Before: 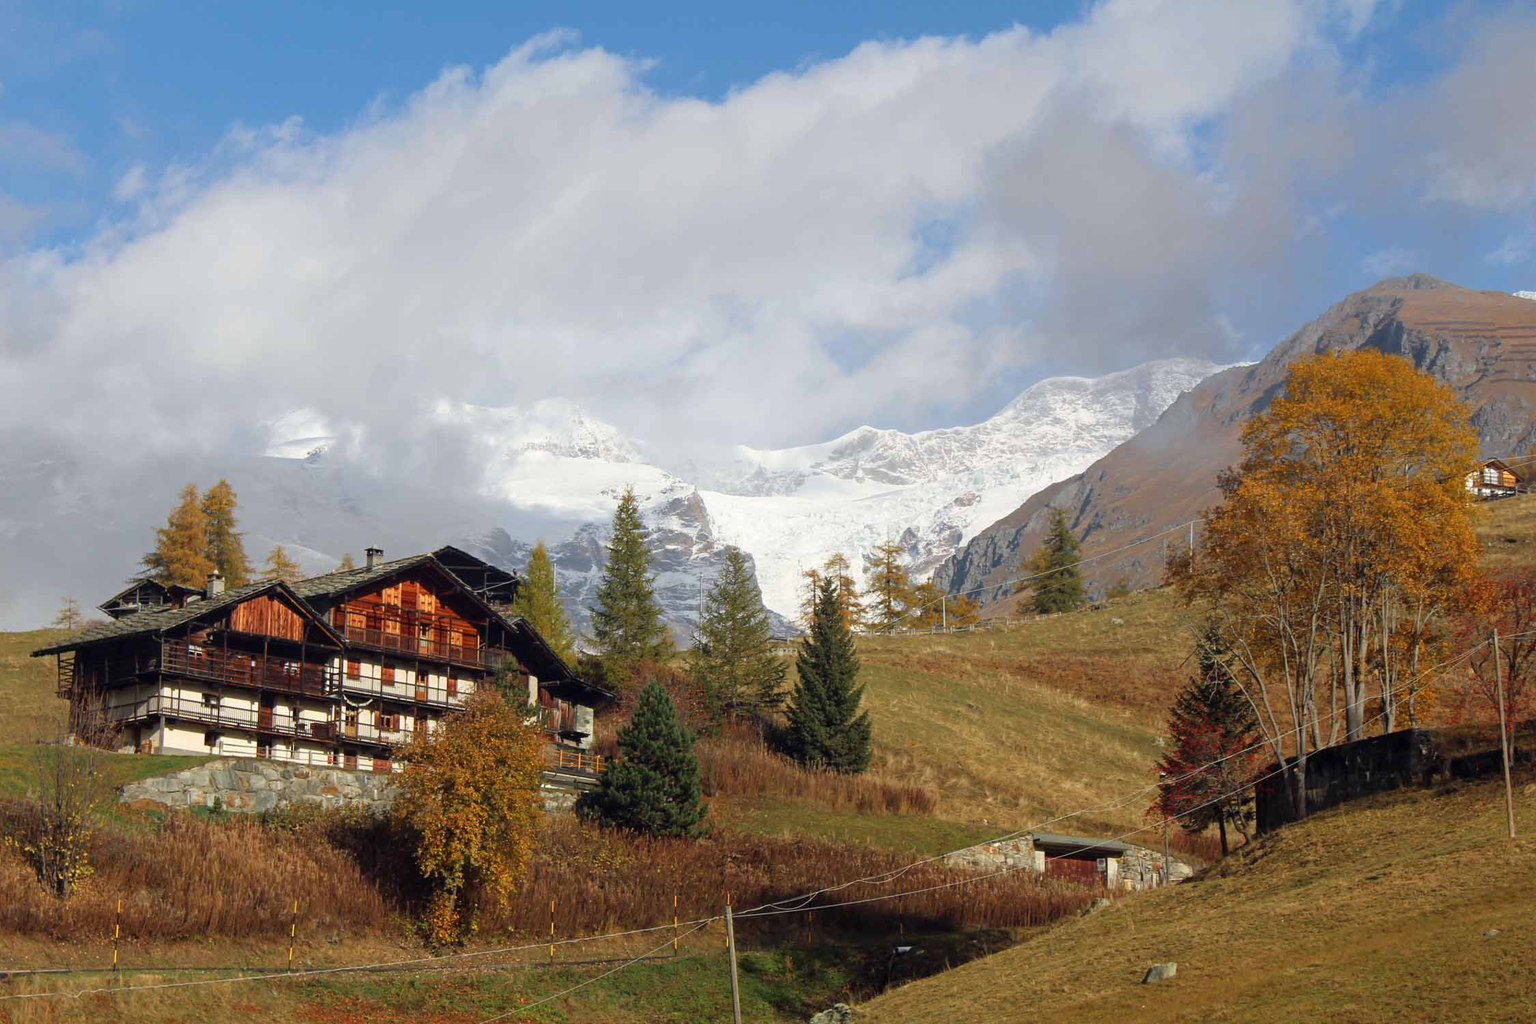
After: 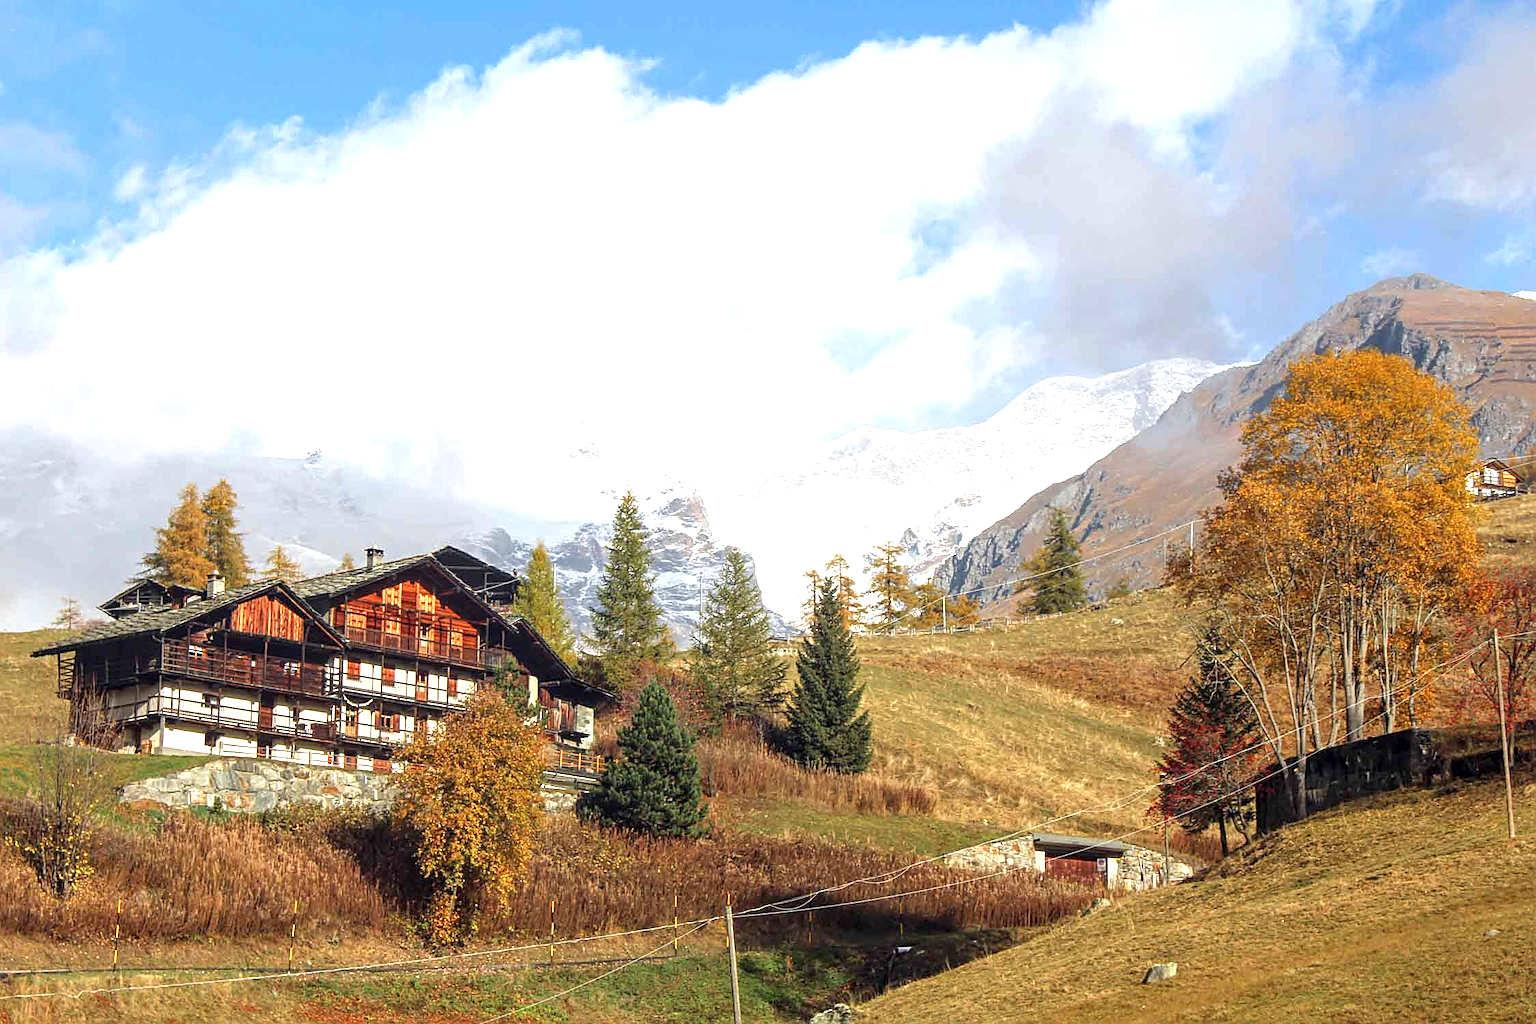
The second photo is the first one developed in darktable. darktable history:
exposure: exposure 1 EV, compensate highlight preservation false
sharpen: on, module defaults
local contrast: on, module defaults
